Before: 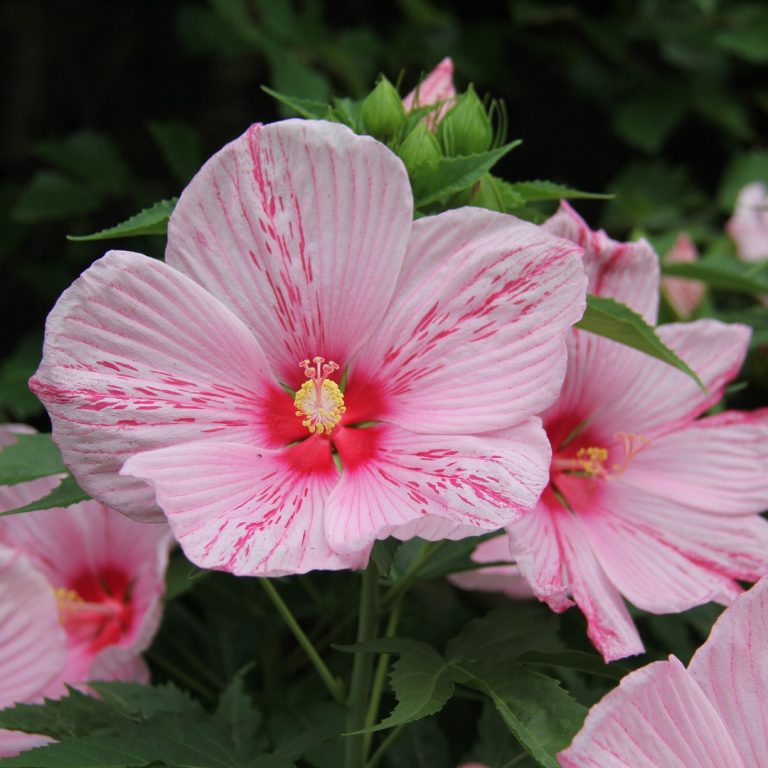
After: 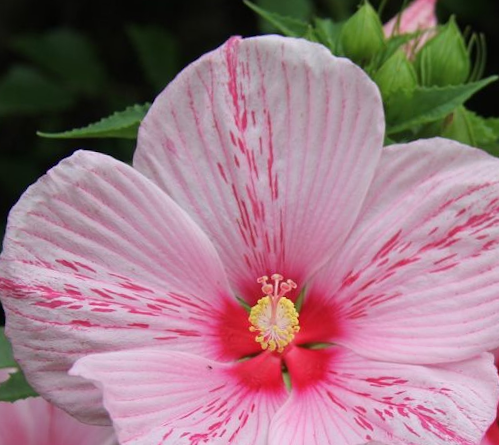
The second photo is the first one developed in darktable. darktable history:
crop and rotate: angle -5.01°, left 2.147%, top 6.687%, right 27.325%, bottom 30.482%
